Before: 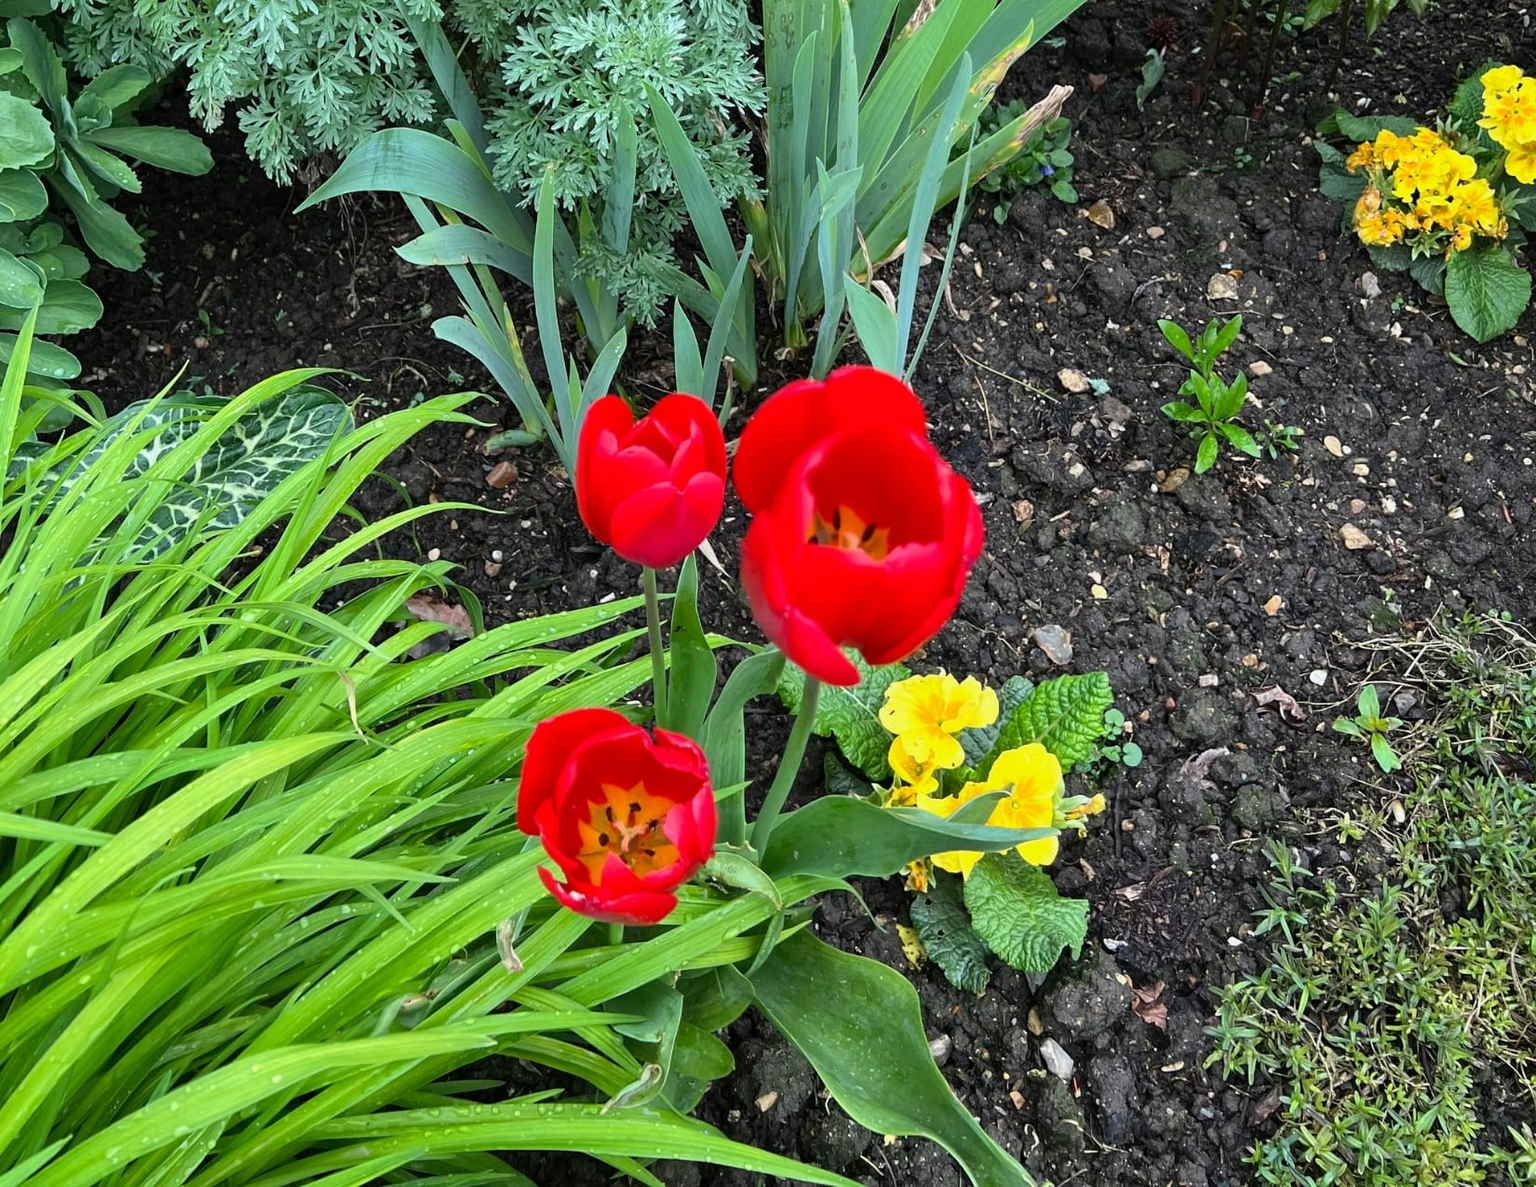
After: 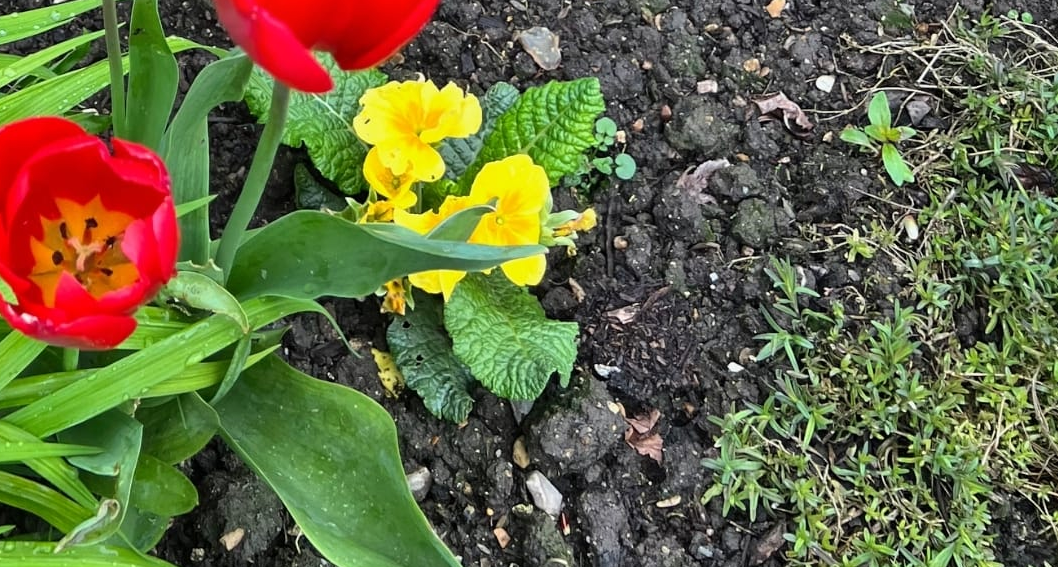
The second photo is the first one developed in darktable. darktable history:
shadows and highlights: shadows 60.13, soften with gaussian
crop and rotate: left 35.847%, top 50.62%, bottom 4.864%
